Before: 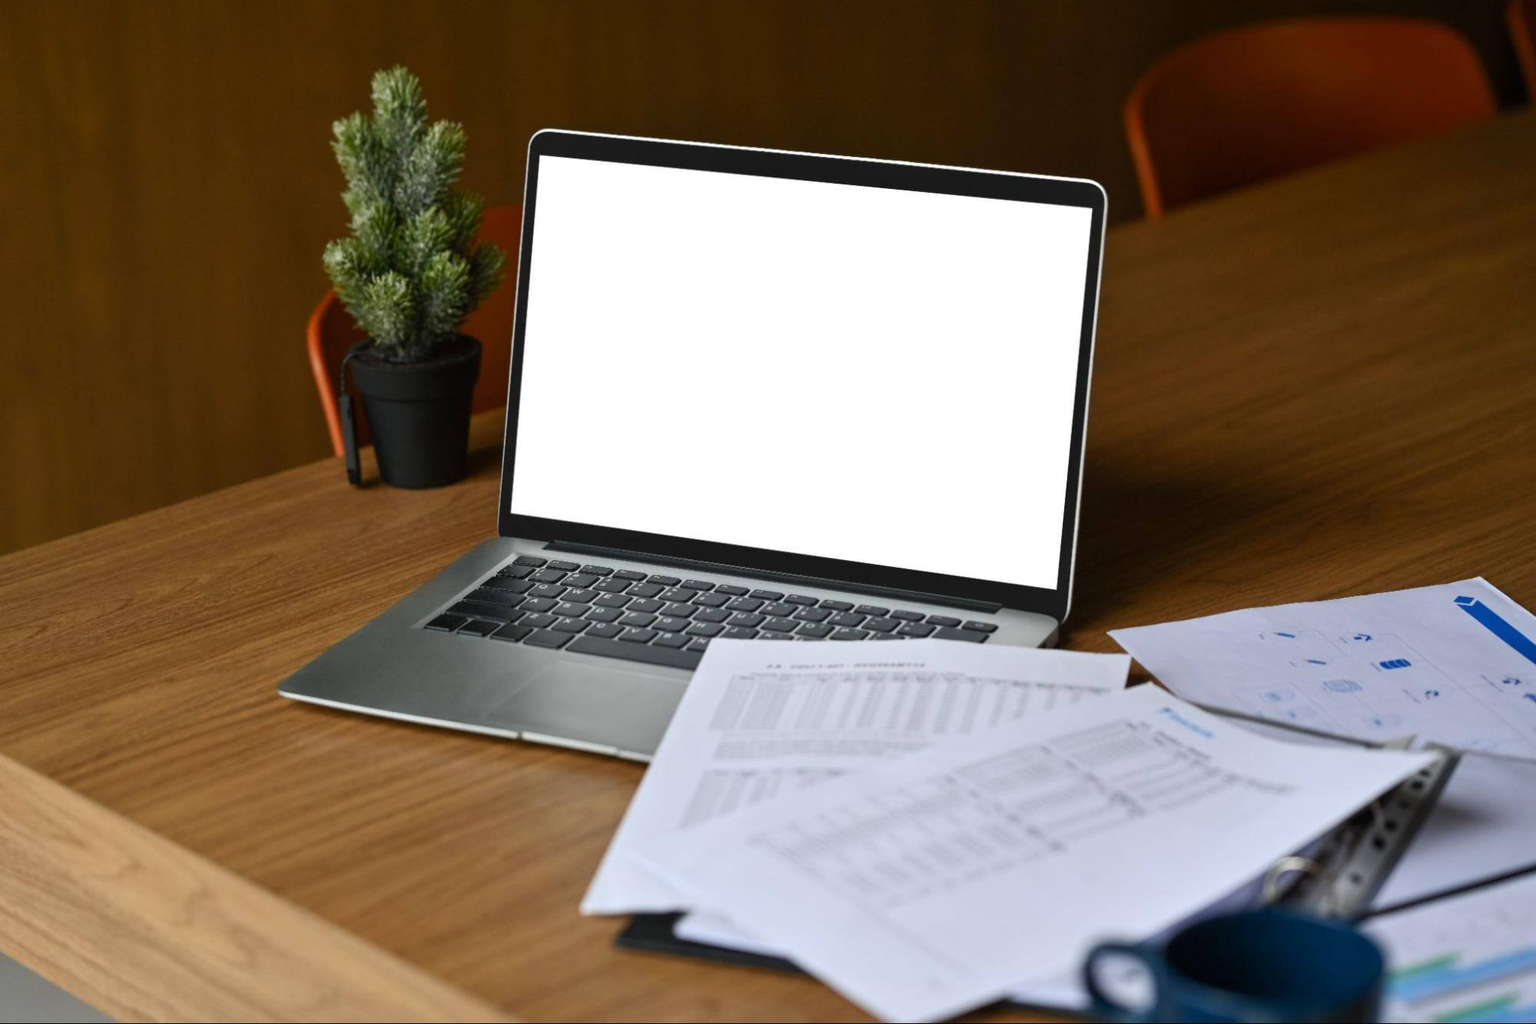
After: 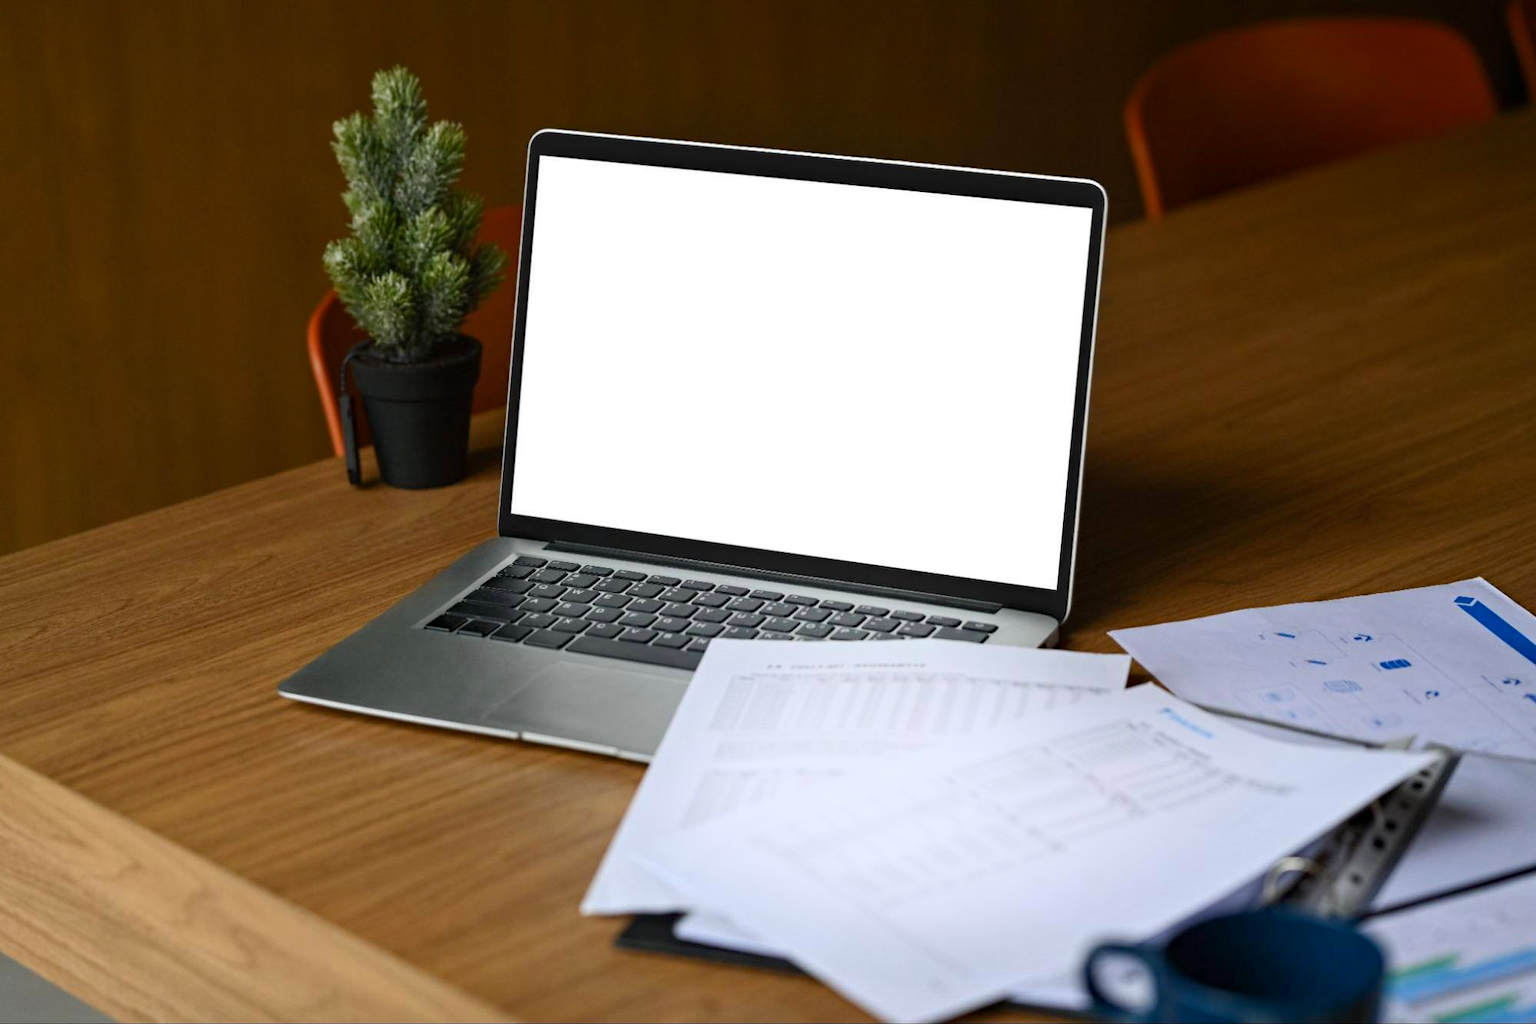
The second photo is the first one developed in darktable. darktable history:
shadows and highlights: shadows -20.92, highlights 98.35, soften with gaussian
haze removal: compatibility mode true, adaptive false
